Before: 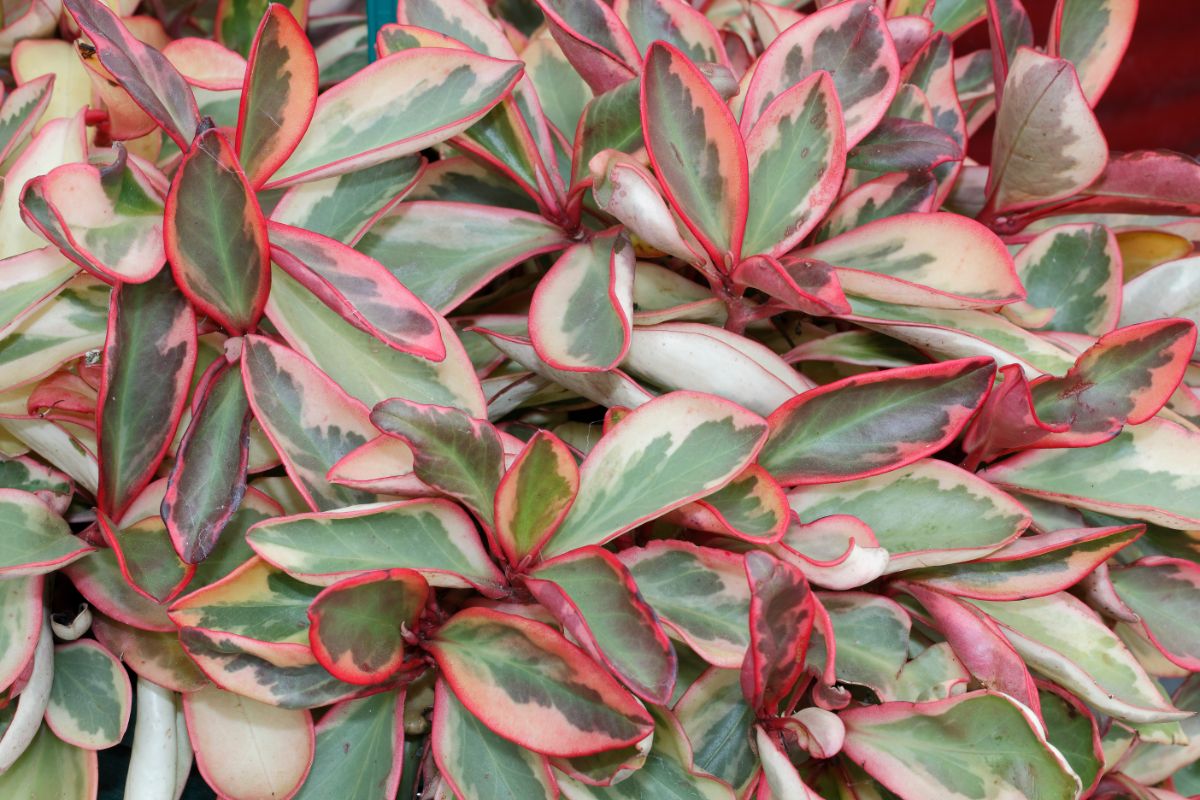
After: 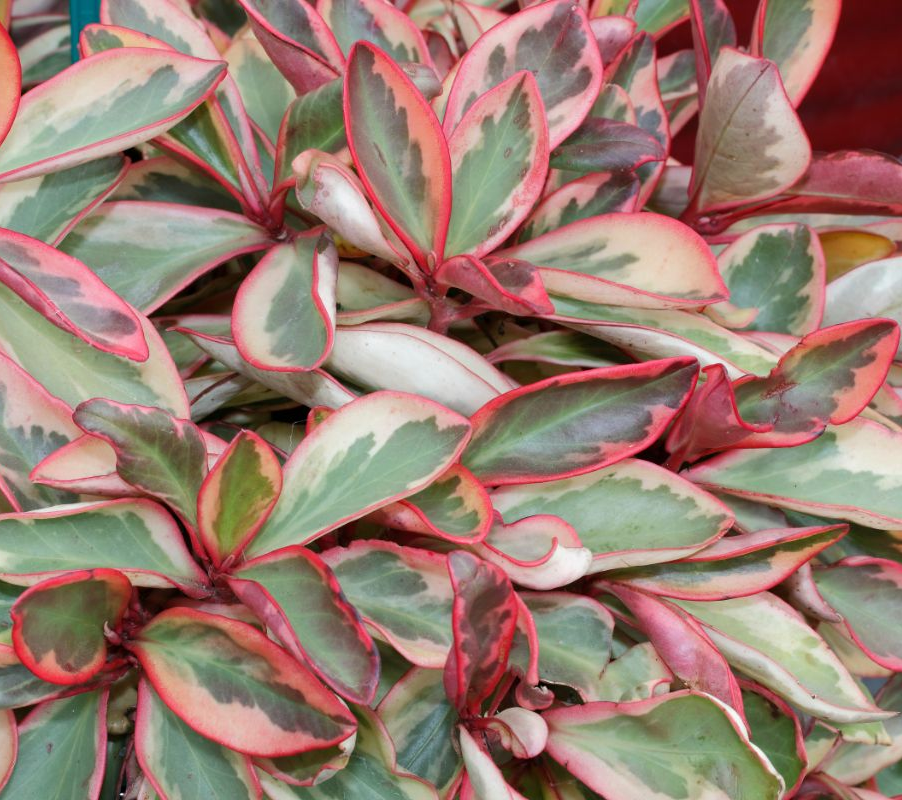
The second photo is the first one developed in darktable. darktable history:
crop and rotate: left 24.753%
